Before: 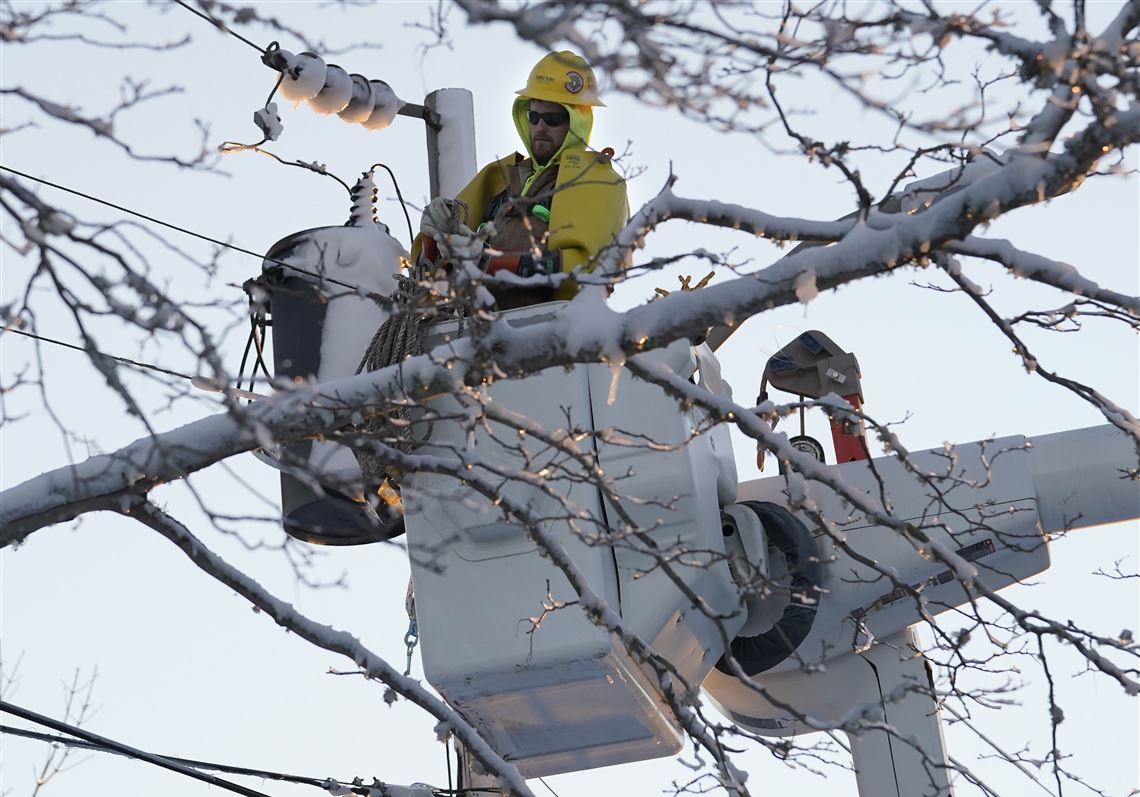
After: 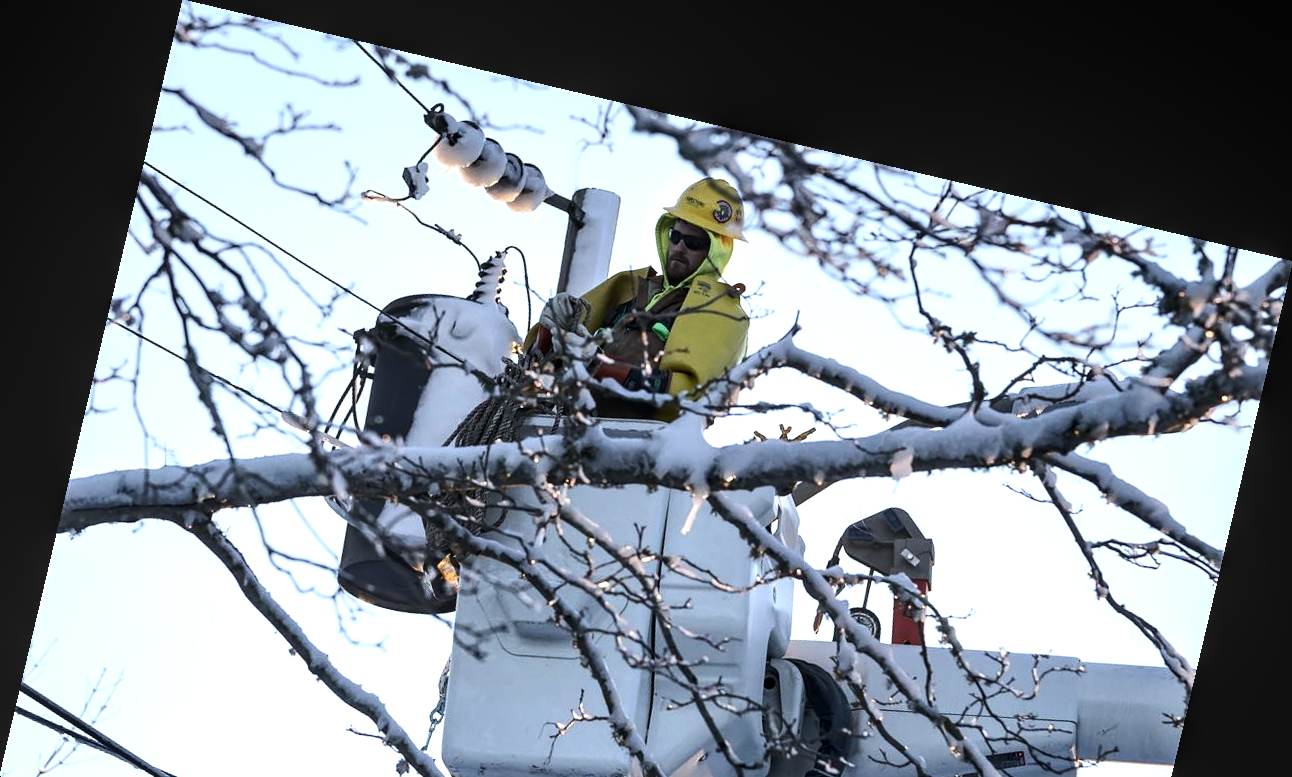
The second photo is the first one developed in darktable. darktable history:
contrast brightness saturation: contrast 0.14
rotate and perspective: rotation 13.27°, automatic cropping off
color balance: input saturation 99%
crop: bottom 24.967%
color calibration: illuminant custom, x 0.368, y 0.373, temperature 4330.32 K
shadows and highlights: shadows -10, white point adjustment 1.5, highlights 10
tone equalizer: -8 EV -0.75 EV, -7 EV -0.7 EV, -6 EV -0.6 EV, -5 EV -0.4 EV, -3 EV 0.4 EV, -2 EV 0.6 EV, -1 EV 0.7 EV, +0 EV 0.75 EV, edges refinement/feathering 500, mask exposure compensation -1.57 EV, preserve details no
local contrast: detail 130%
